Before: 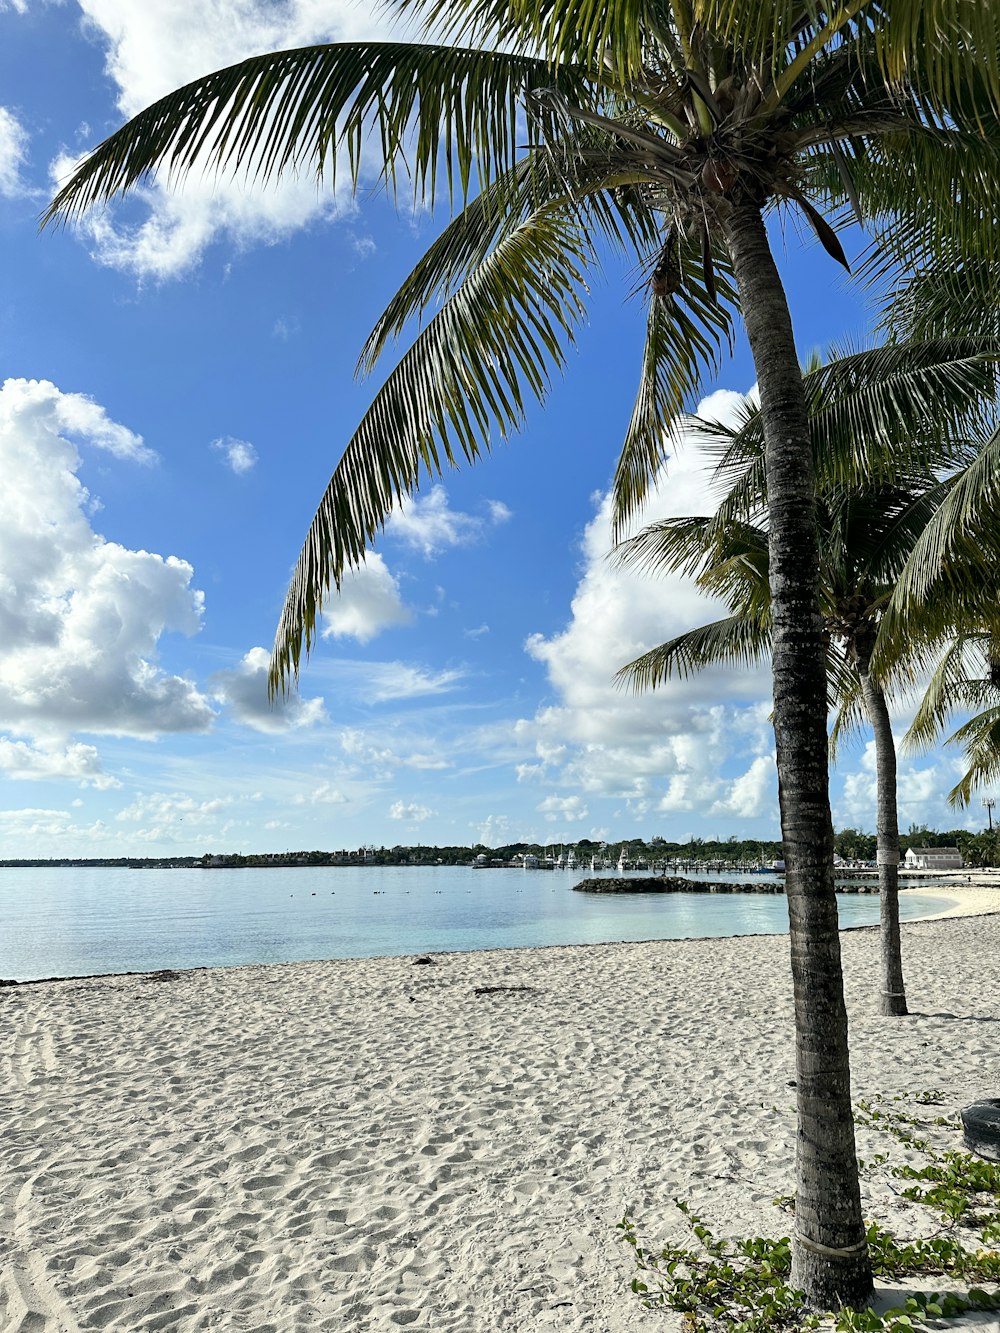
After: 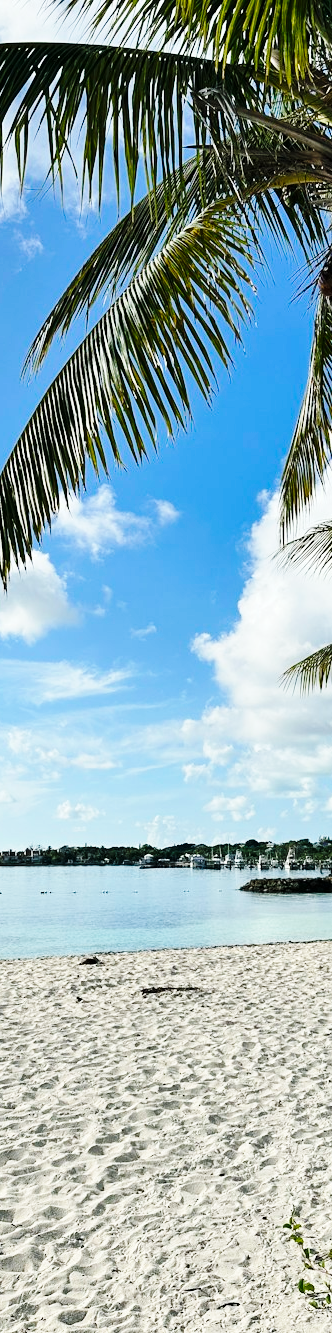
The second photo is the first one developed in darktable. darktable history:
crop: left 33.36%, right 33.36%
base curve: curves: ch0 [(0, 0) (0.036, 0.025) (0.121, 0.166) (0.206, 0.329) (0.605, 0.79) (1, 1)], preserve colors none
